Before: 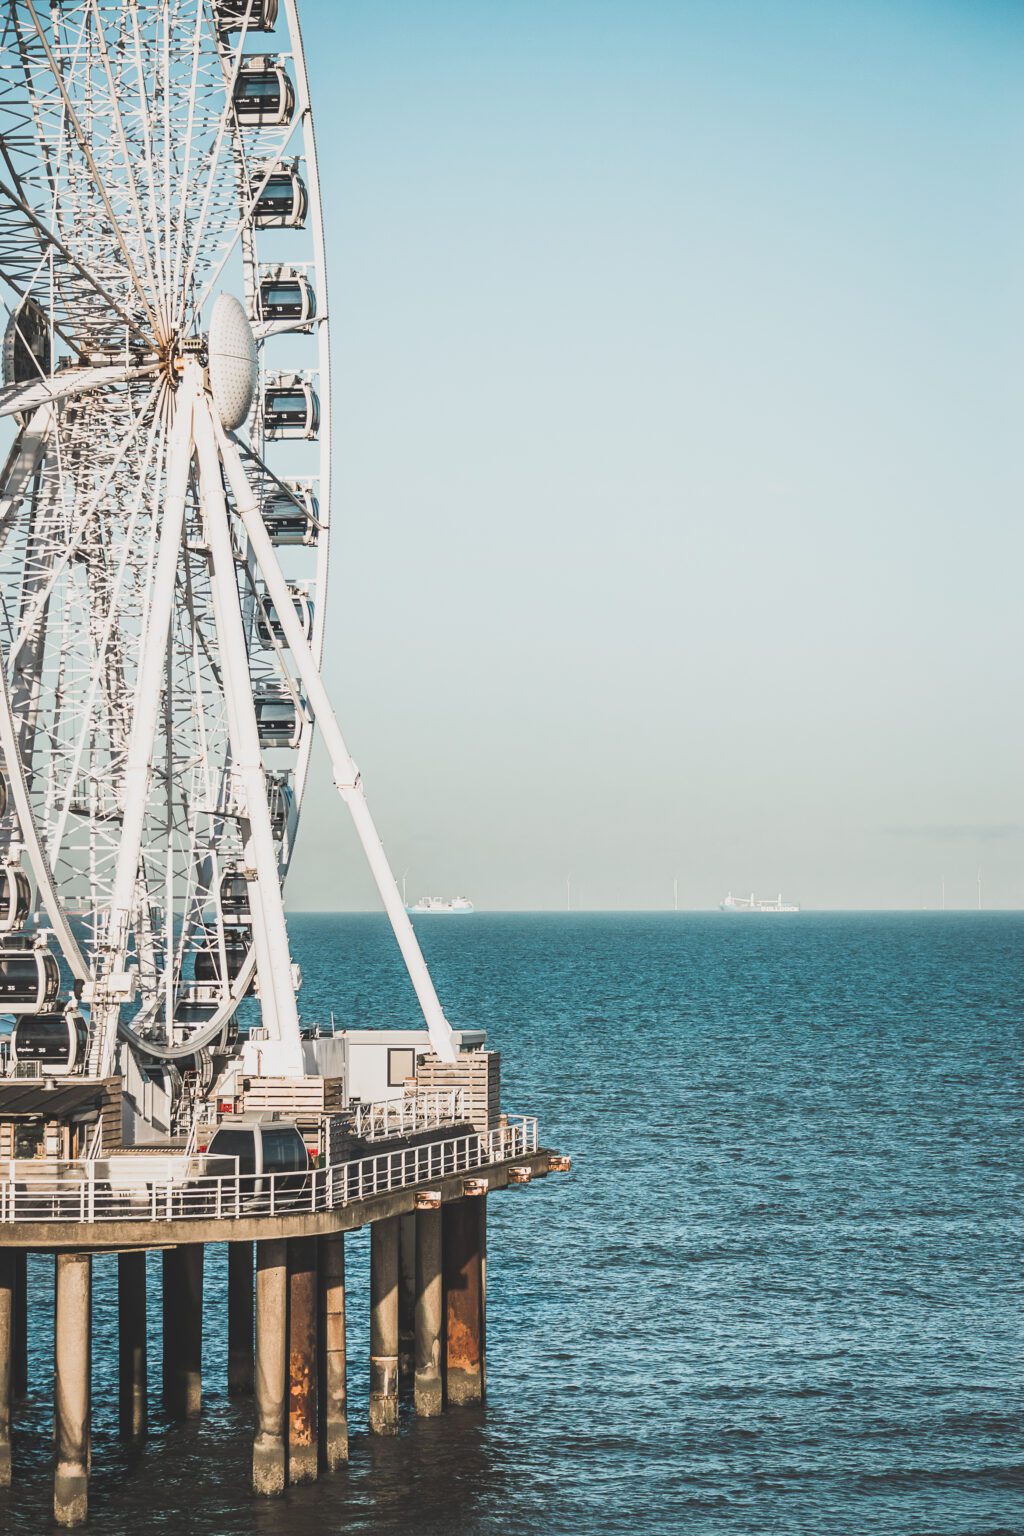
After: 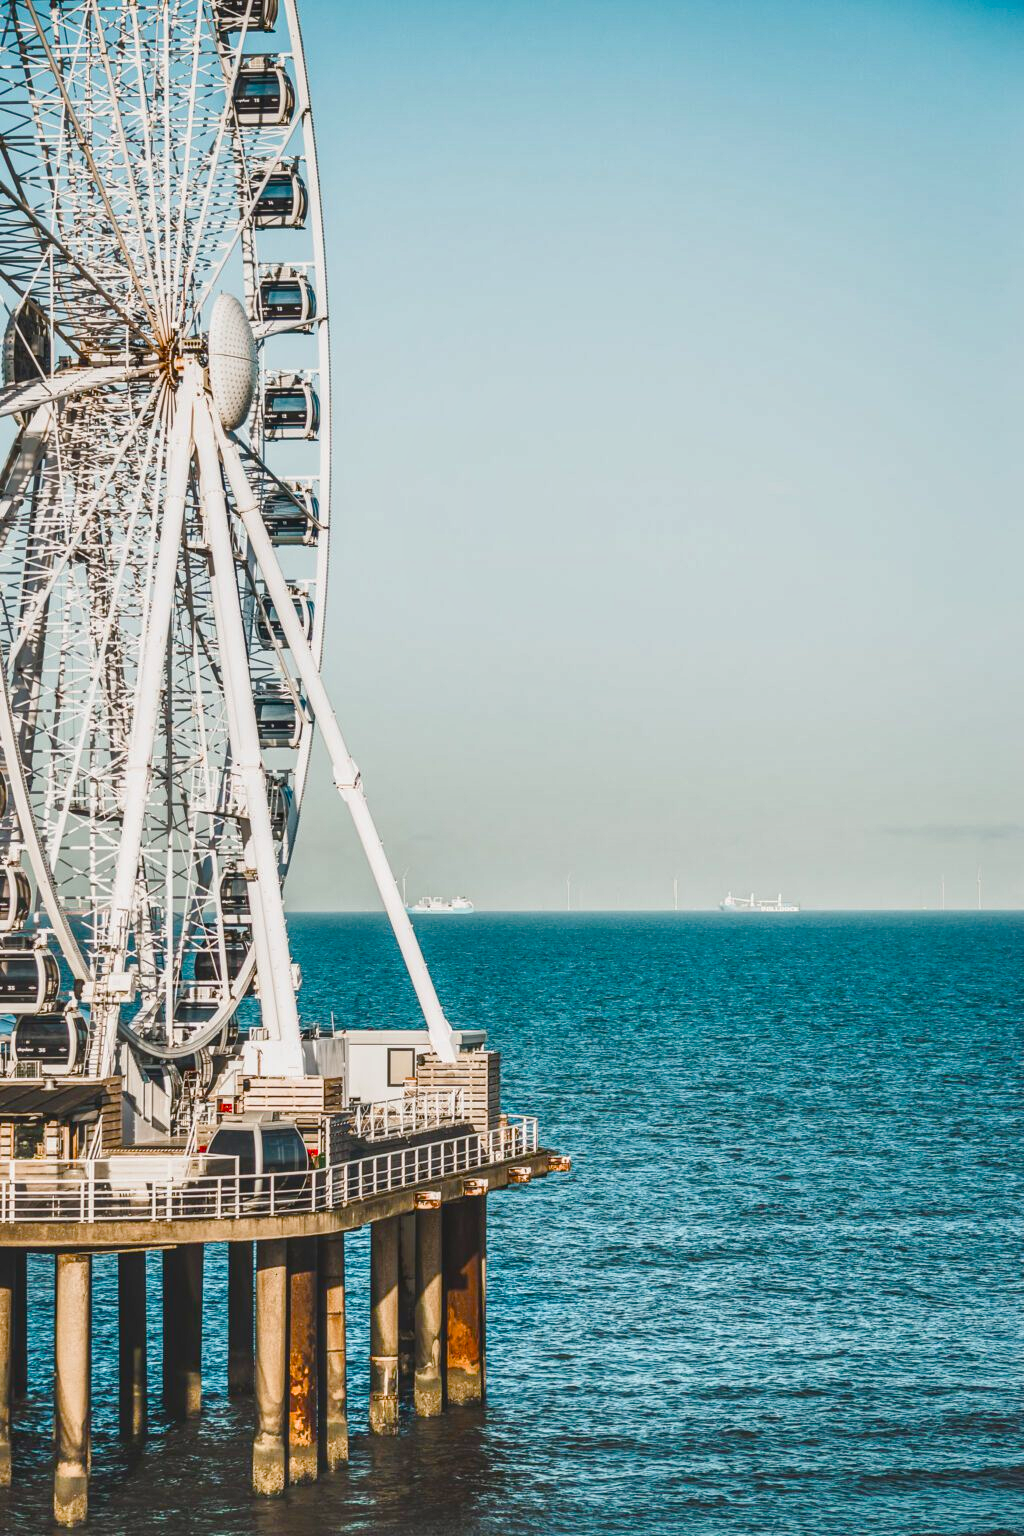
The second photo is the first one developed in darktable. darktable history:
shadows and highlights: shadows 48.62, highlights -41.68, soften with gaussian
color balance rgb: perceptual saturation grading › global saturation 27.782%, perceptual saturation grading › highlights -25.779%, perceptual saturation grading › mid-tones 24.852%, perceptual saturation grading › shadows 49.796%, global vibrance 20%
local contrast: detail 130%
